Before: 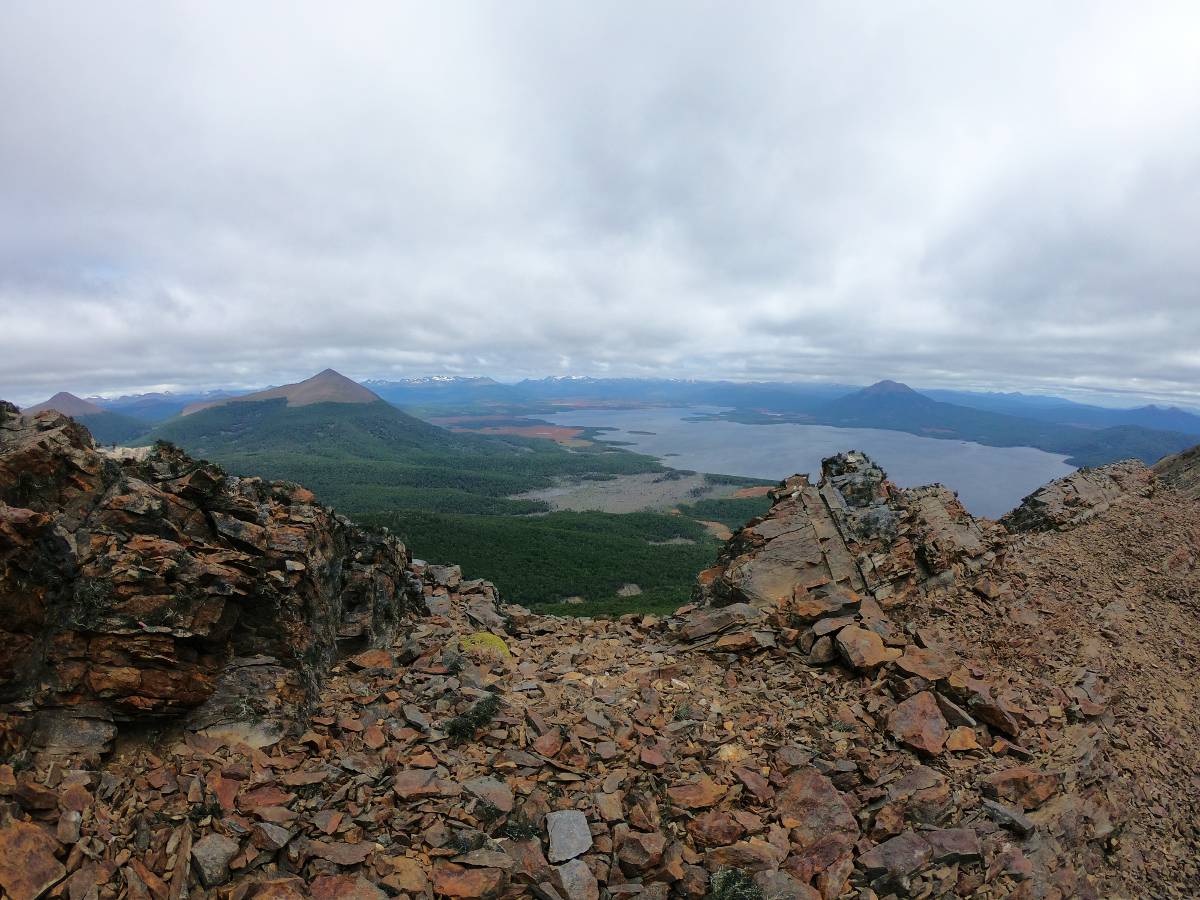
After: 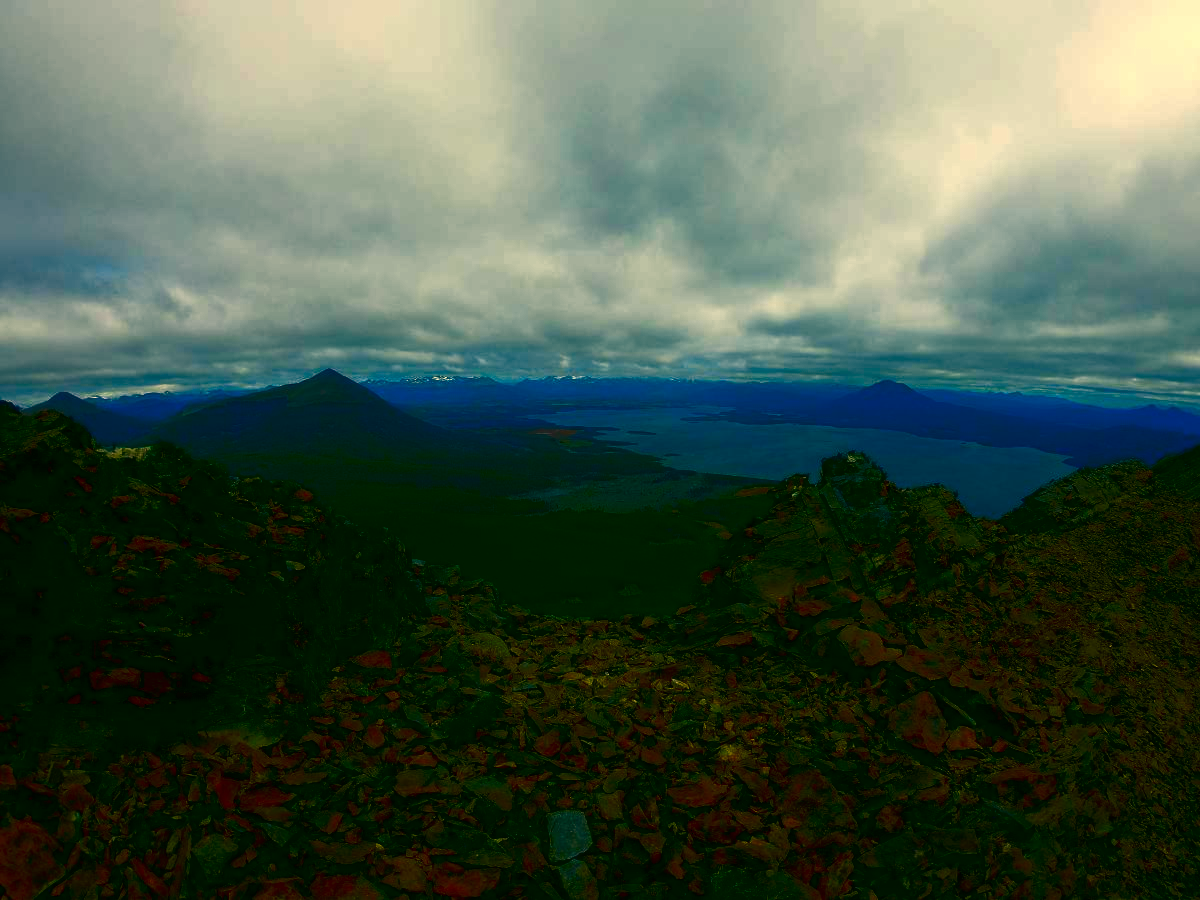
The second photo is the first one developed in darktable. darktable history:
color correction: highlights a* 5.65, highlights b* 32.8, shadows a* -25.4, shadows b* 4.05
contrast brightness saturation: brightness -0.998, saturation 0.991
